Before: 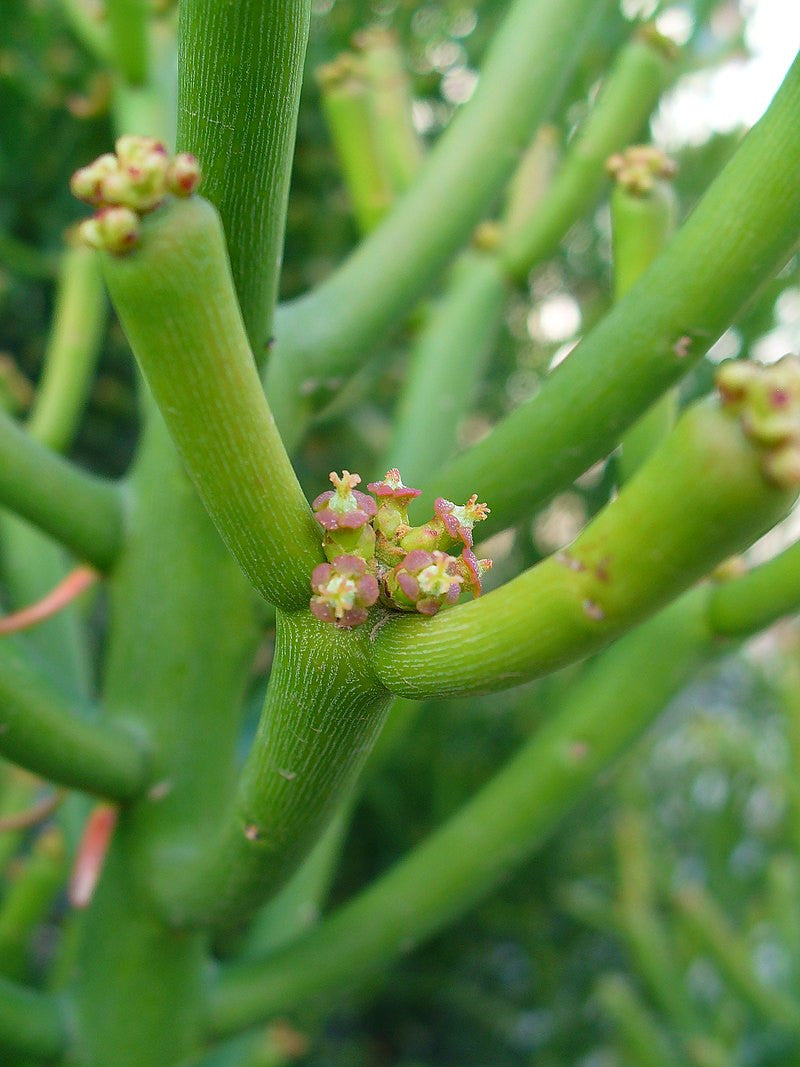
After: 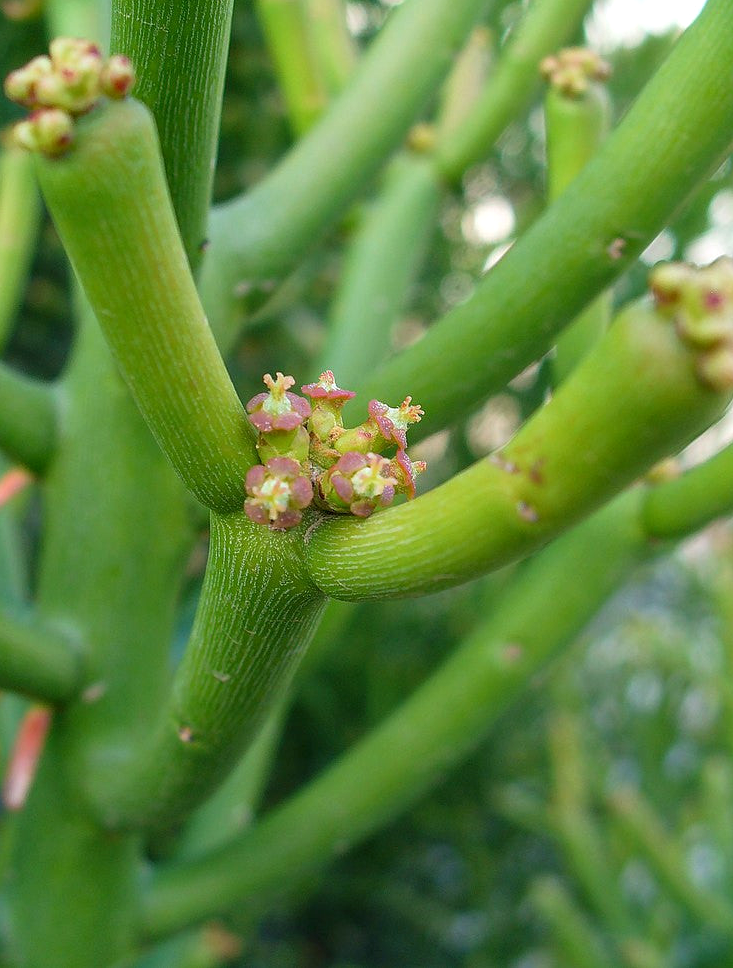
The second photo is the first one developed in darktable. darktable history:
local contrast: highlights 100%, shadows 100%, detail 120%, midtone range 0.2
crop and rotate: left 8.262%, top 9.226%
